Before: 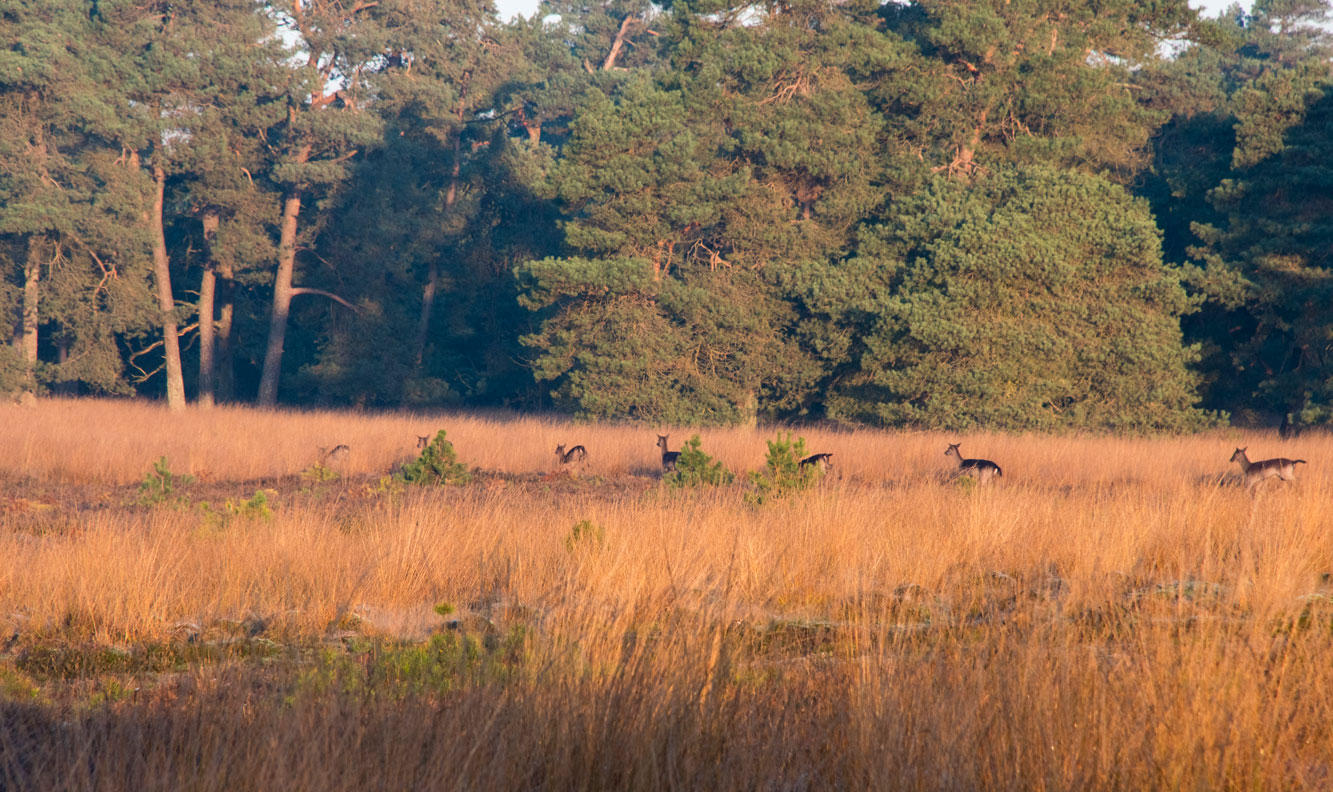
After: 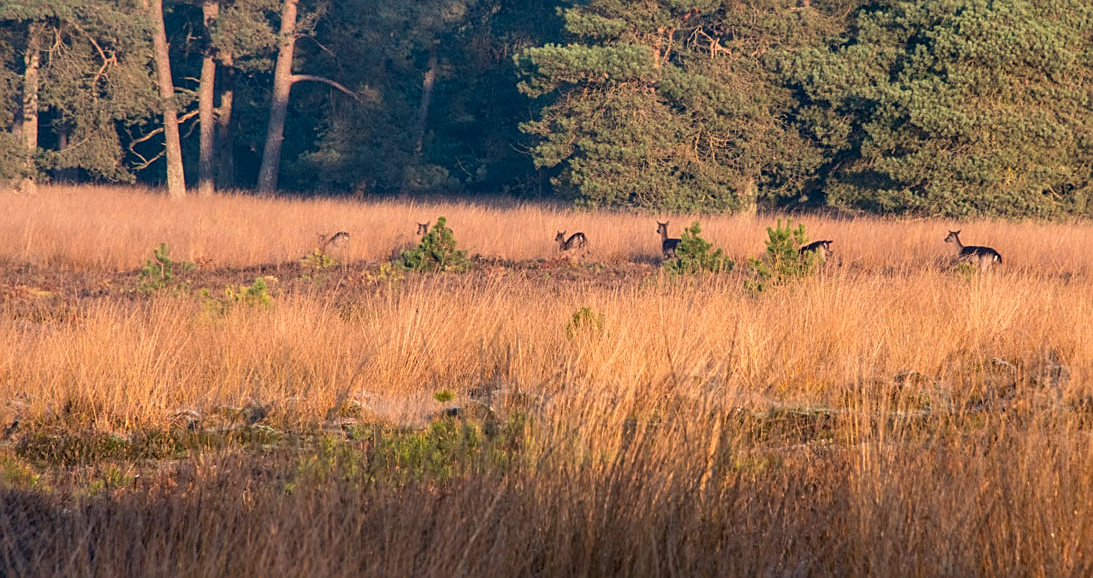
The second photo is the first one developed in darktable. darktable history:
crop: top 26.934%, right 17.941%
local contrast: detail 130%
sharpen: on, module defaults
